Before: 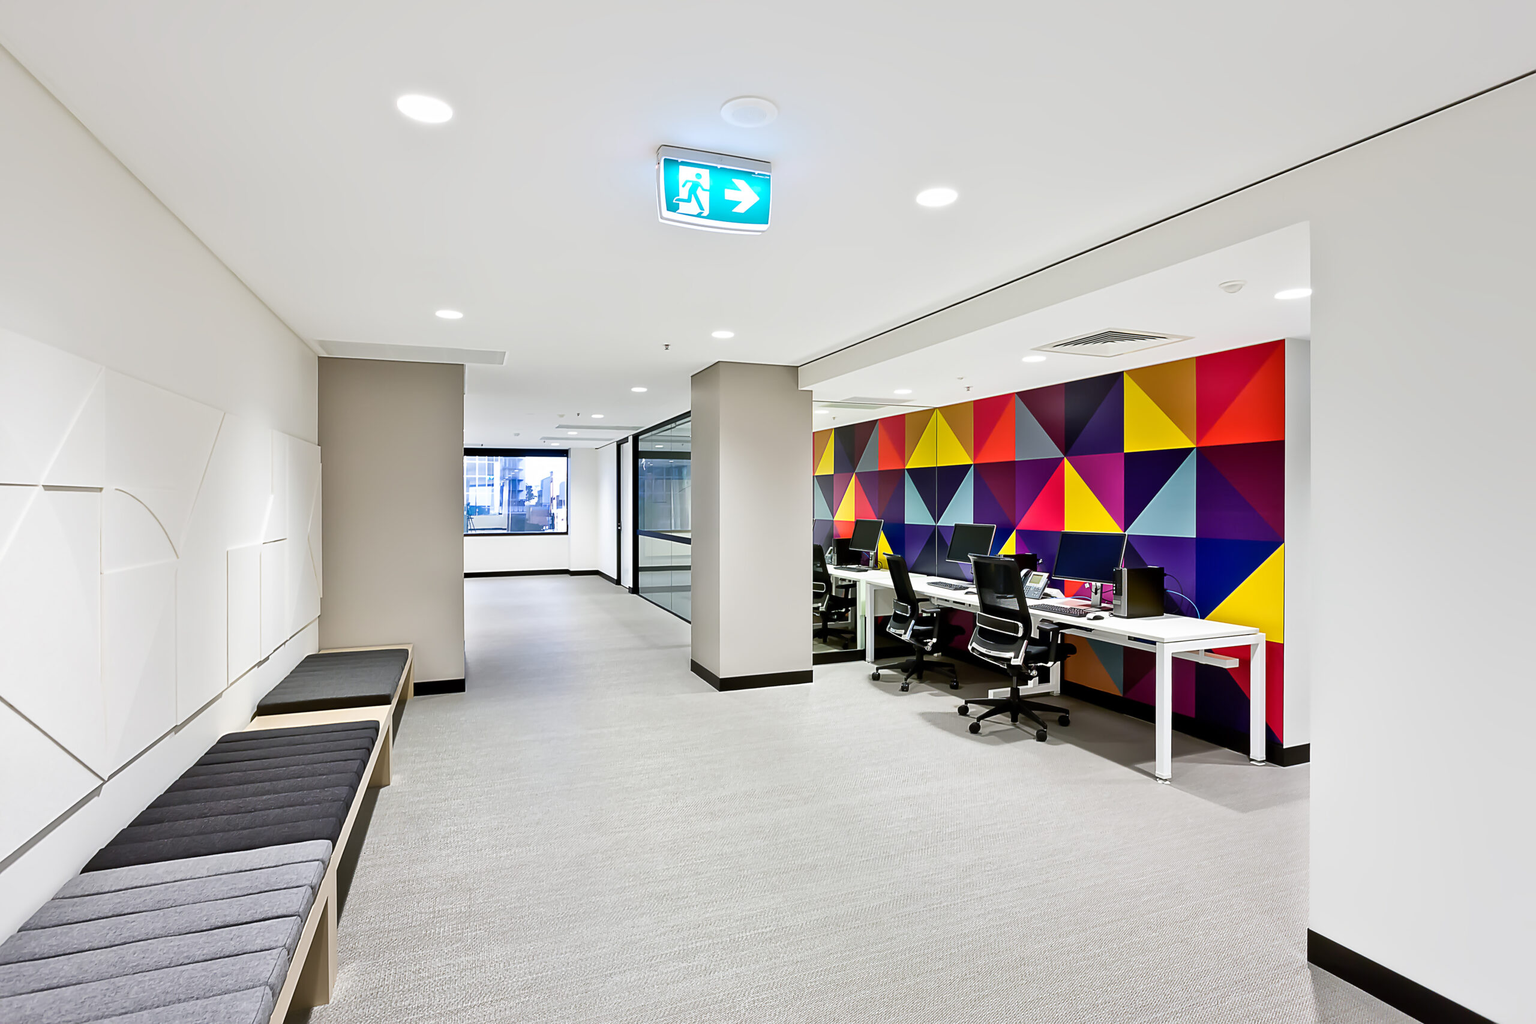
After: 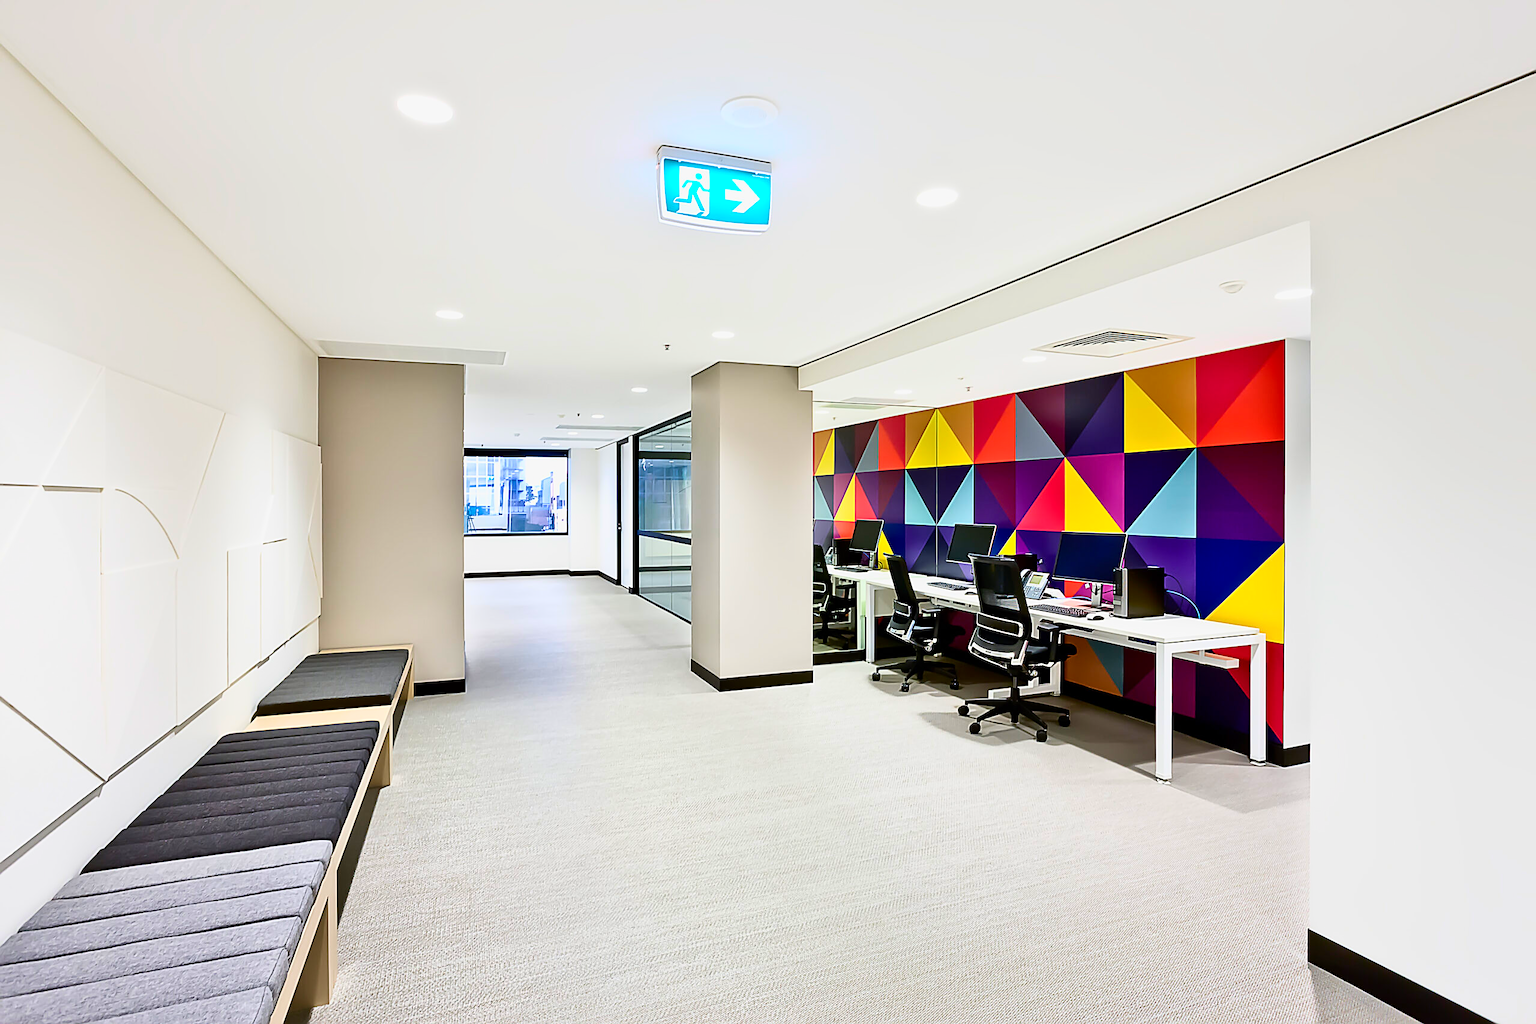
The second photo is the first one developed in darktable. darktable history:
tone curve: curves: ch0 [(0, 0) (0.091, 0.077) (0.517, 0.574) (0.745, 0.82) (0.844, 0.908) (0.909, 0.942) (1, 0.973)]; ch1 [(0, 0) (0.437, 0.404) (0.5, 0.5) (0.534, 0.554) (0.58, 0.603) (0.616, 0.649) (1, 1)]; ch2 [(0, 0) (0.442, 0.415) (0.5, 0.5) (0.535, 0.557) (0.585, 0.62) (1, 1)], color space Lab, independent channels, preserve colors none
sharpen: on, module defaults
